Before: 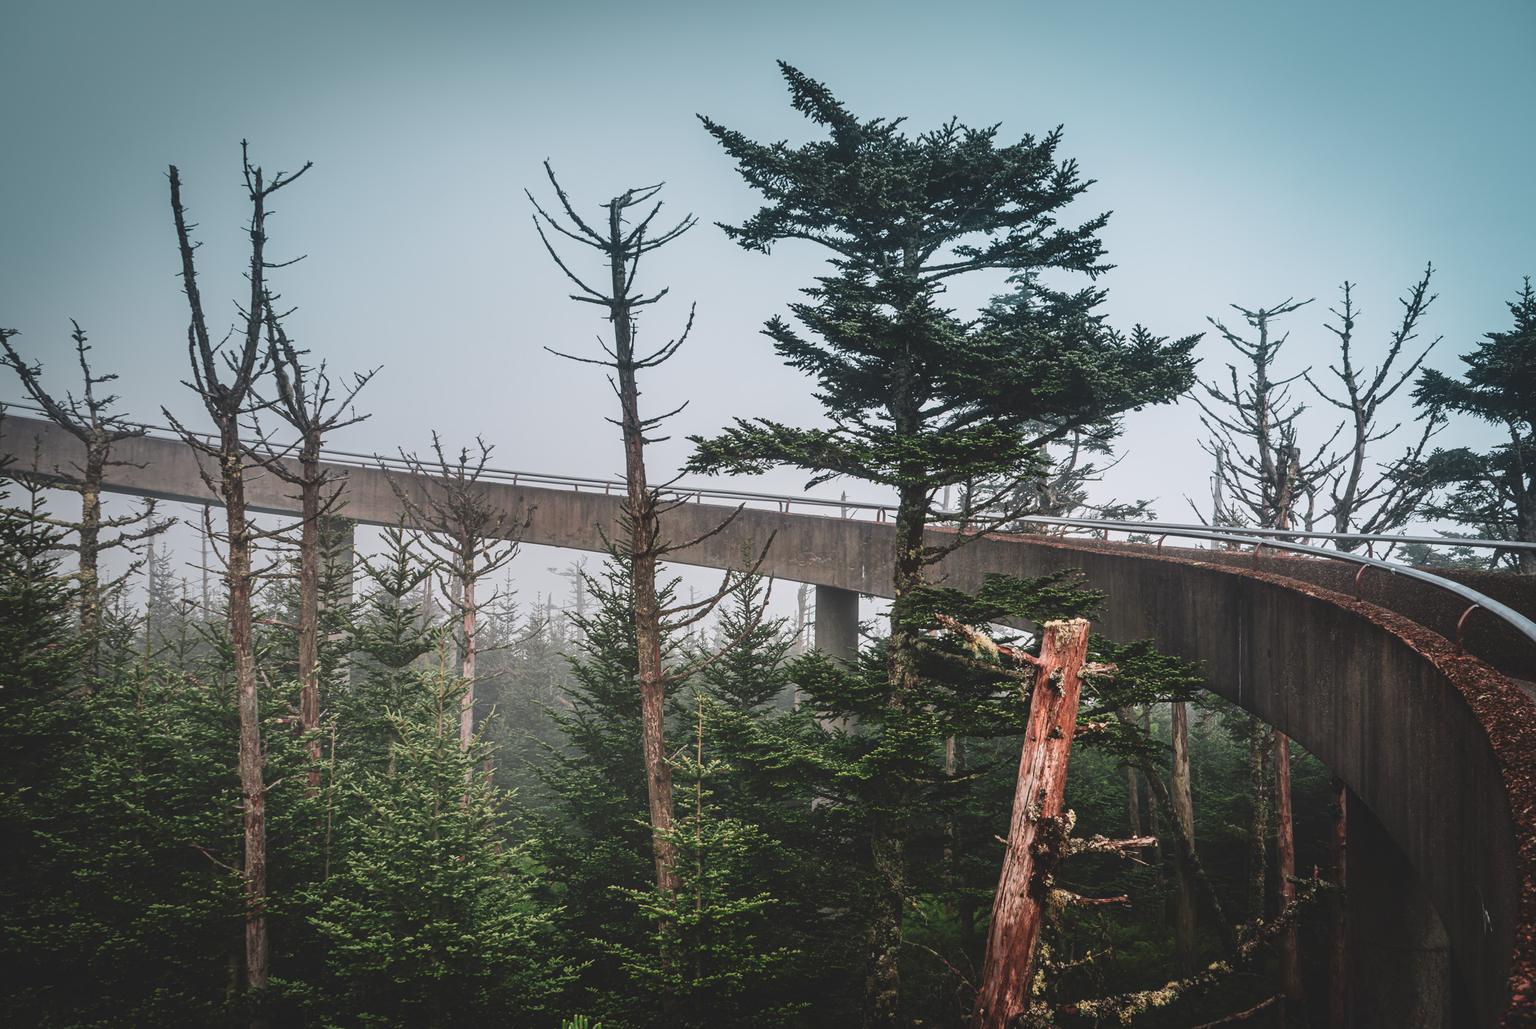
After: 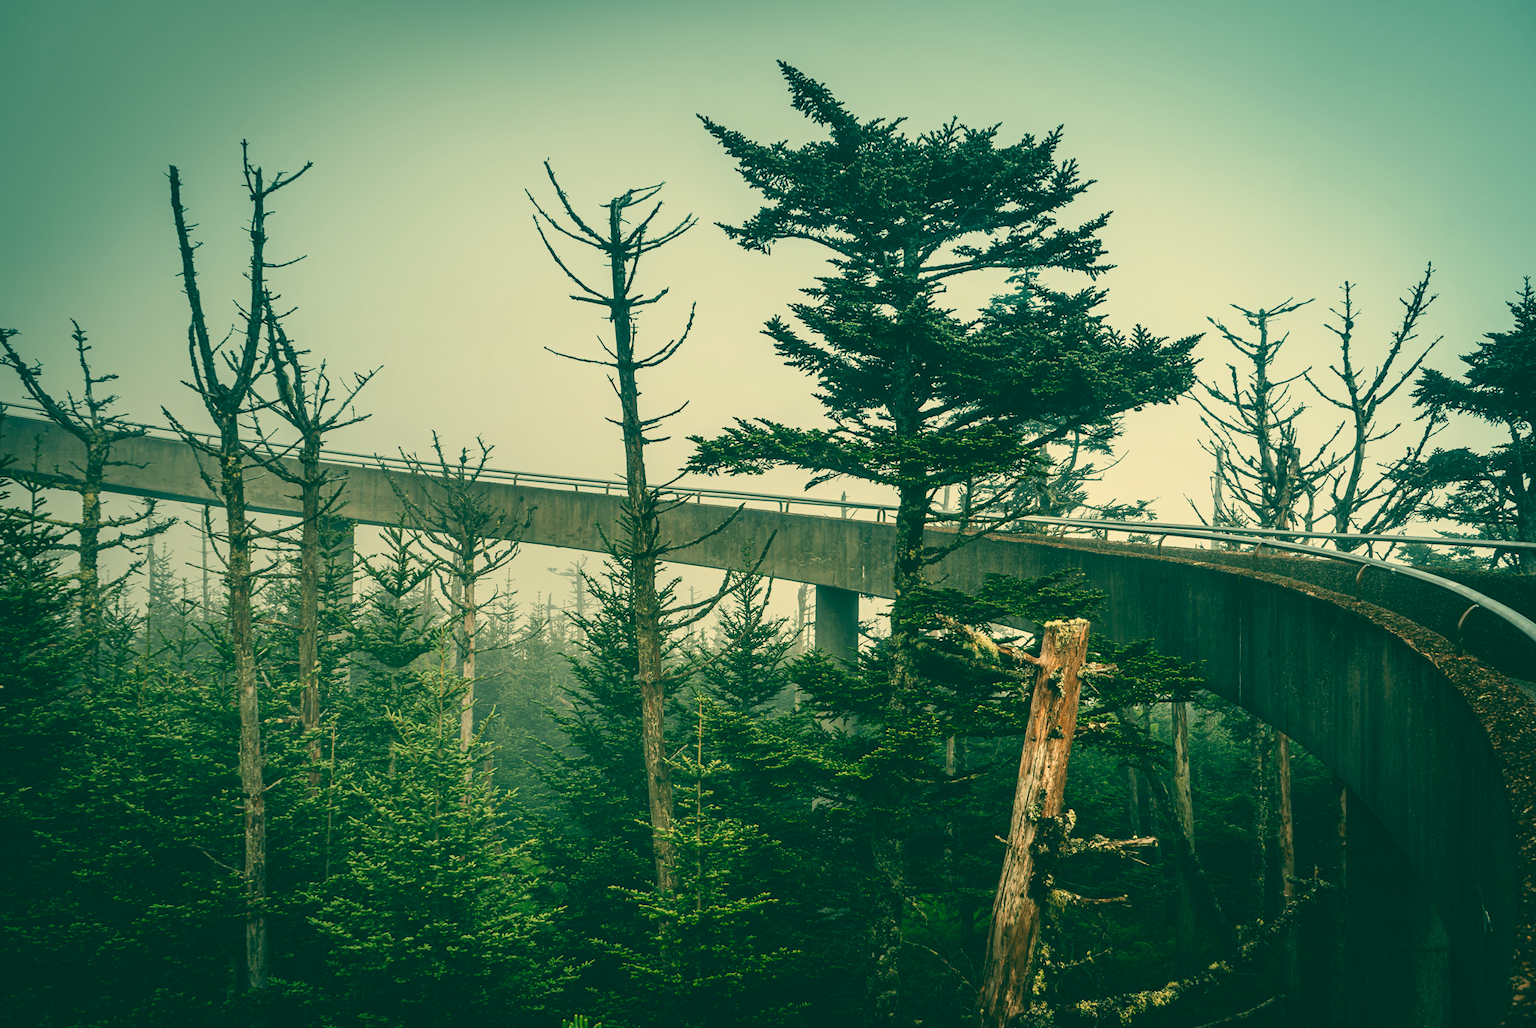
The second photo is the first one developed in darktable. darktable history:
shadows and highlights: shadows 0.887, highlights 39.25
color correction: highlights a* 2.27, highlights b* 34.08, shadows a* -37.41, shadows b* -5.66
